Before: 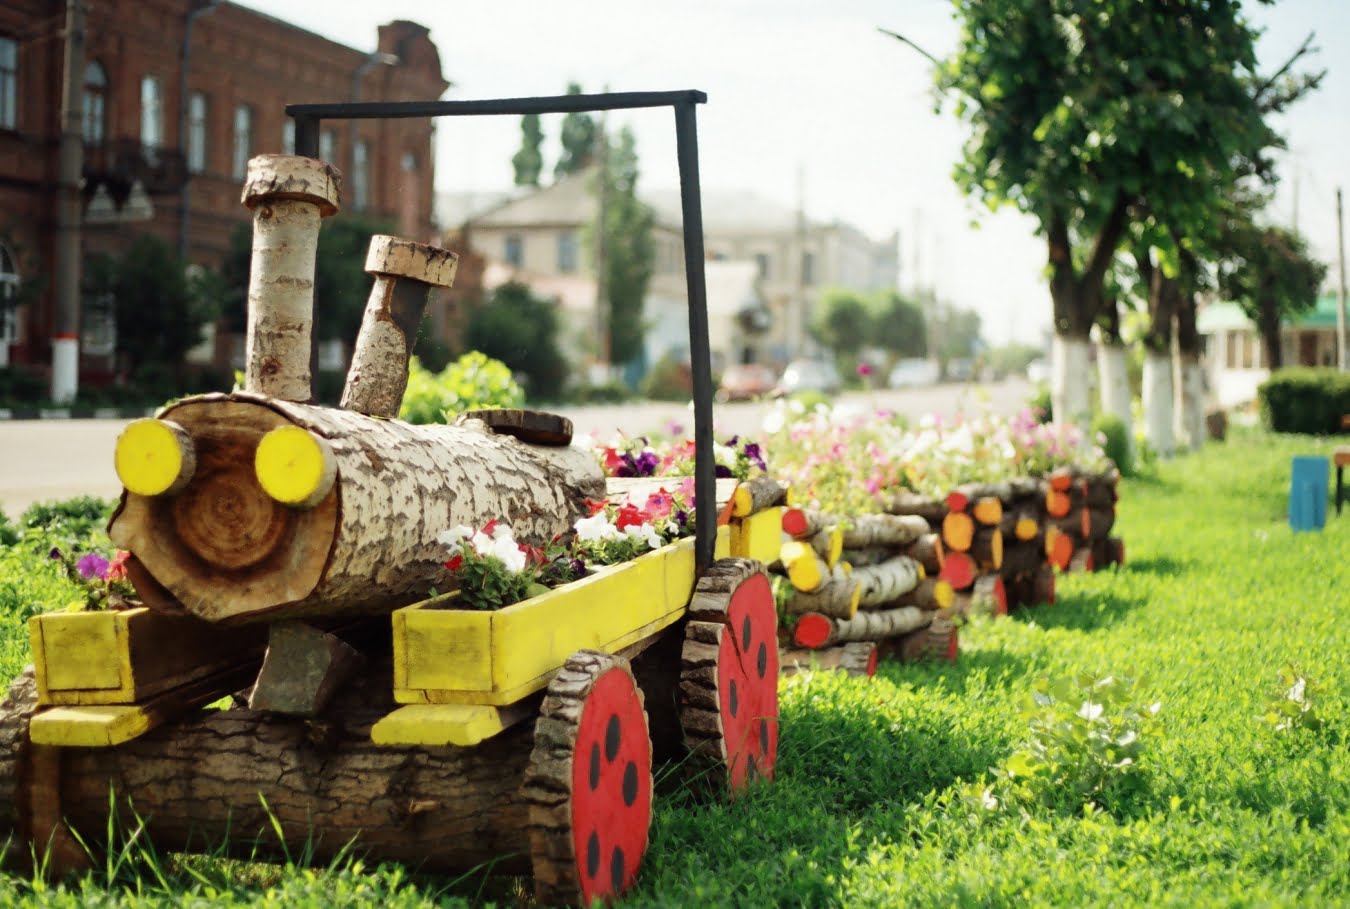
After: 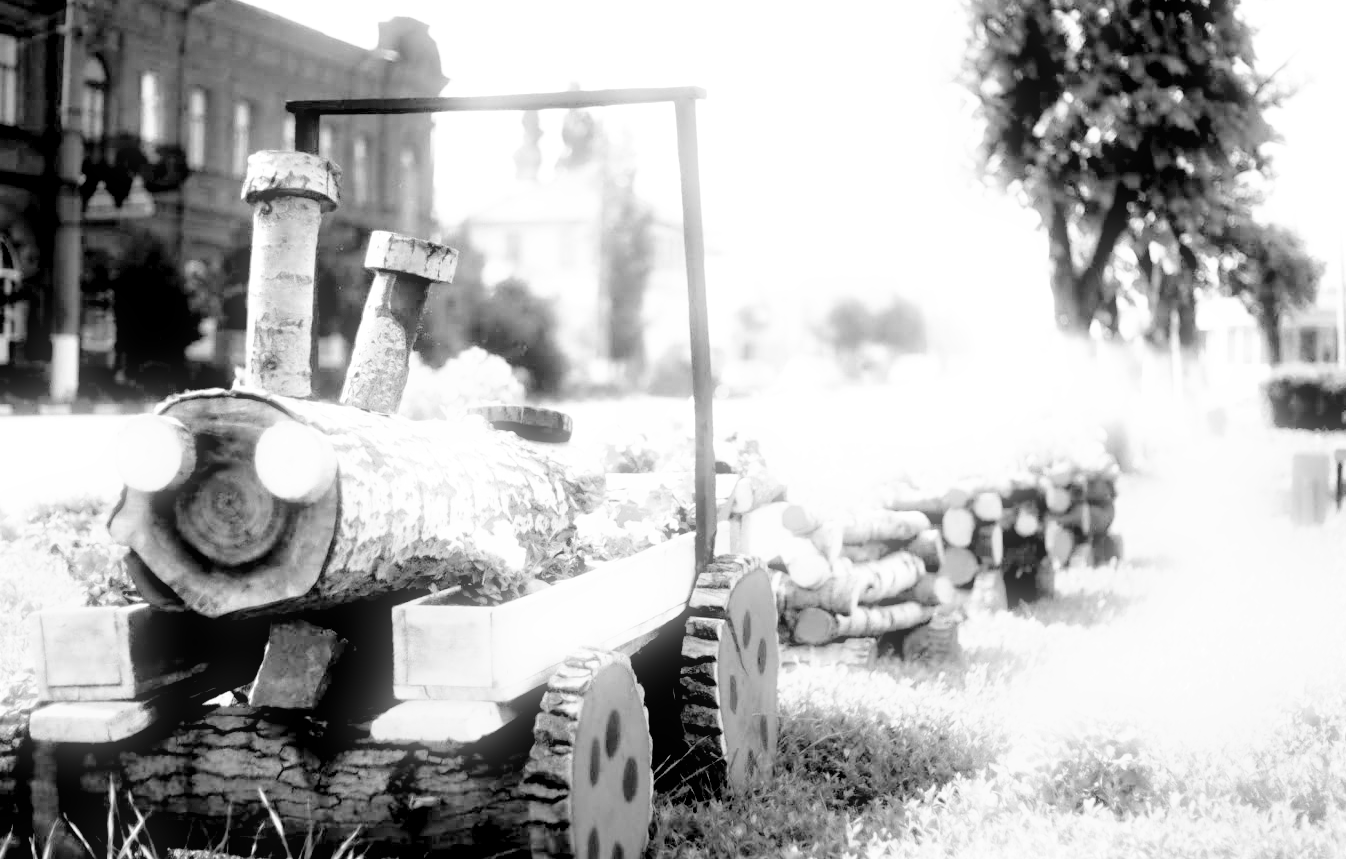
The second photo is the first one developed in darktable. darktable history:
levels: mode automatic, black 0.023%, white 99.97%, levels [0.062, 0.494, 0.925]
rotate and perspective: automatic cropping original format, crop left 0, crop top 0
monochrome: on, module defaults
exposure: exposure 1 EV, compensate highlight preservation false
bloom: size 5%, threshold 95%, strength 15%
tone curve: curves: ch0 [(0.047, 0) (0.292, 0.352) (0.657, 0.678) (1, 0.958)], color space Lab, linked channels, preserve colors none
crop: top 0.448%, right 0.264%, bottom 5.045%
filmic rgb: black relative exposure -4.91 EV, white relative exposure 2.84 EV, hardness 3.7
